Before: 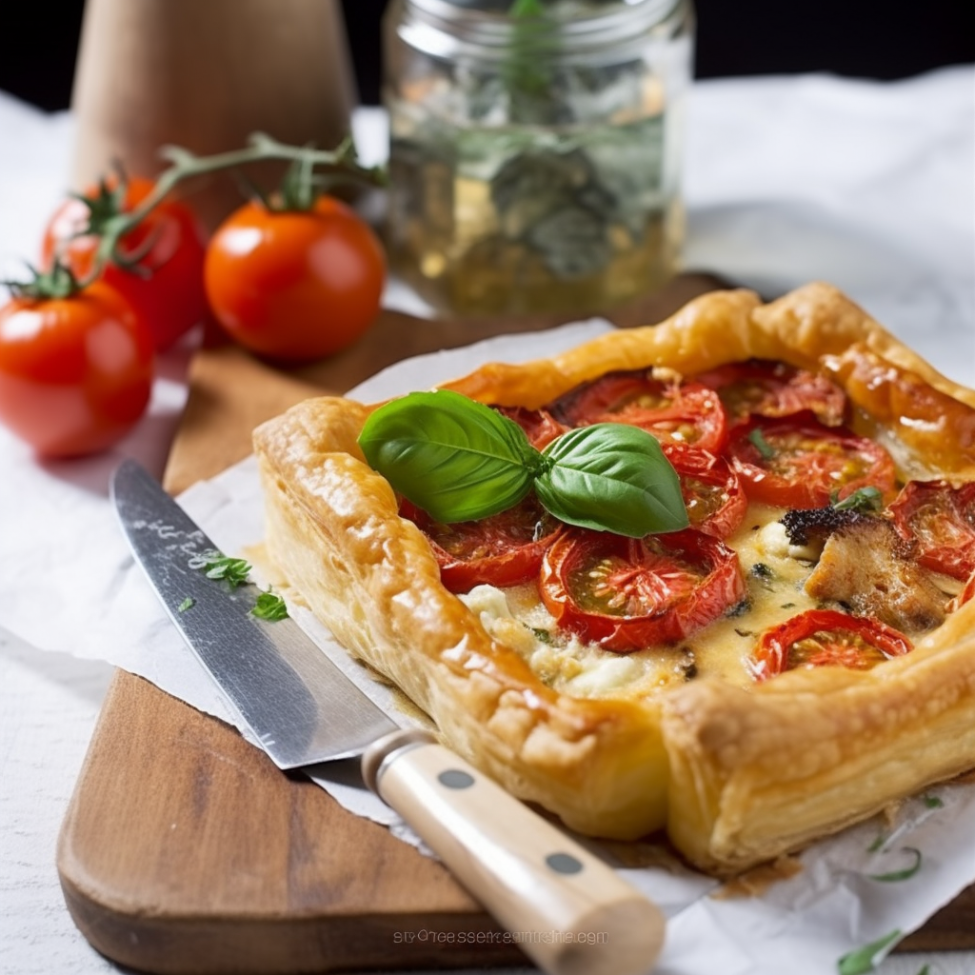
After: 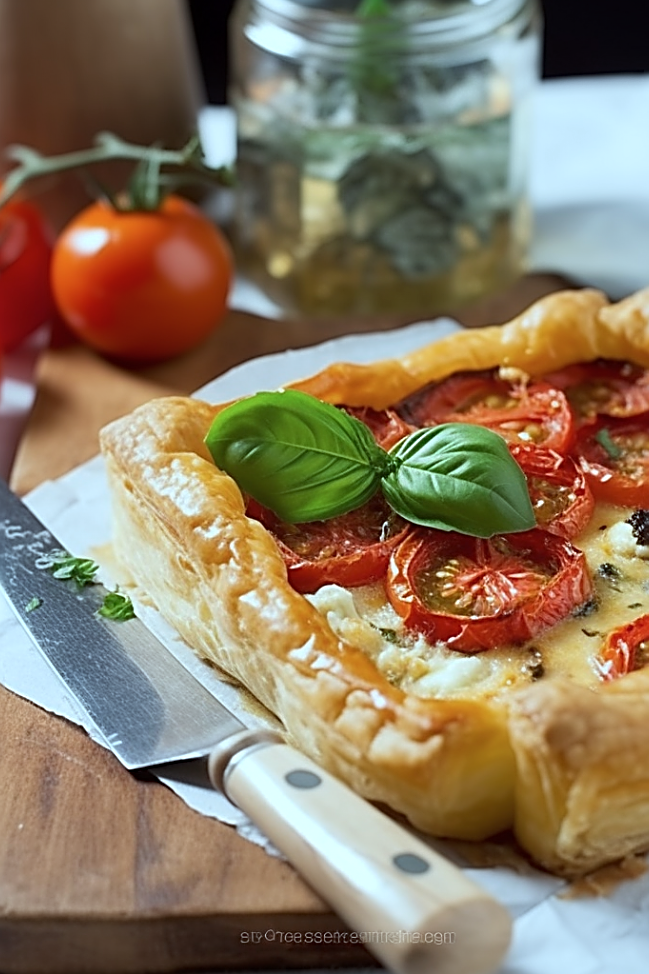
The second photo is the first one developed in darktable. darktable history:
crop and rotate: left 15.754%, right 17.579%
sharpen: amount 0.901
color correction: highlights a* -10.04, highlights b* -10.37
